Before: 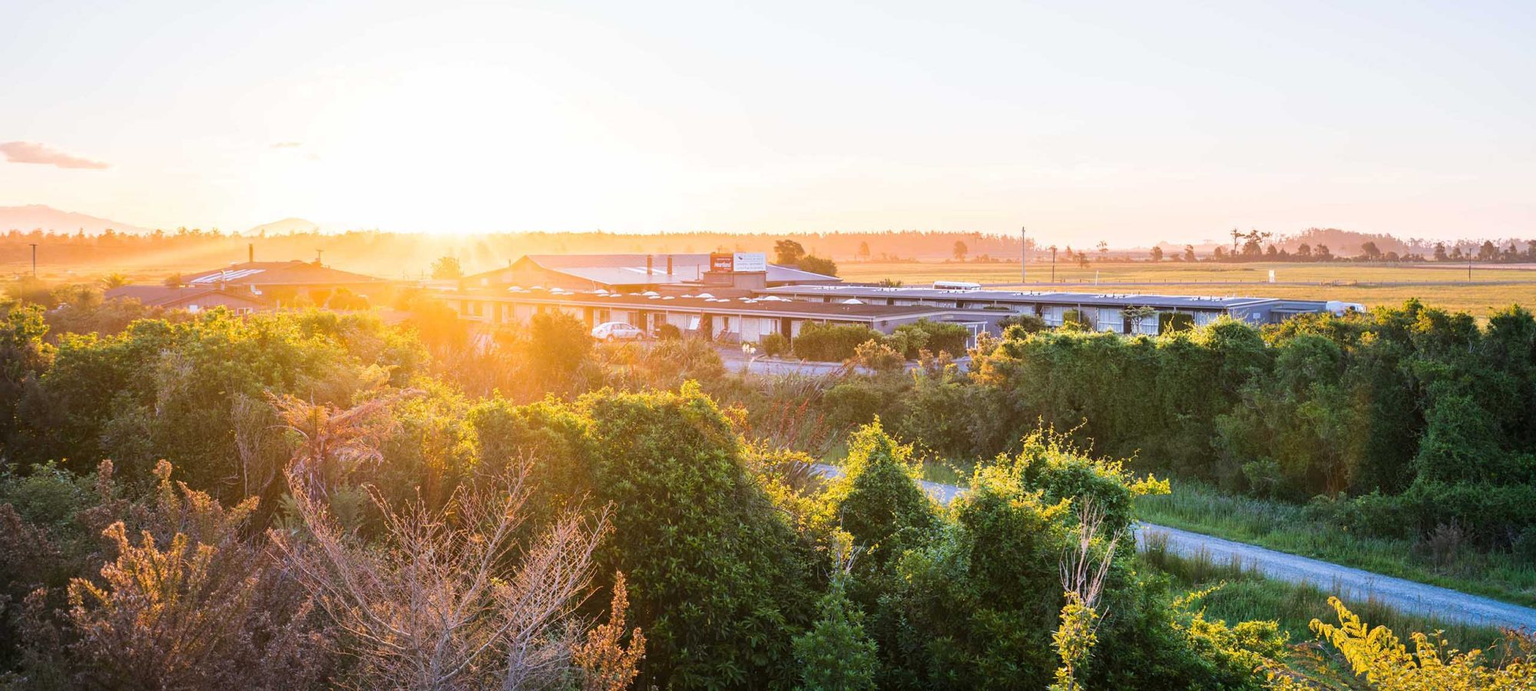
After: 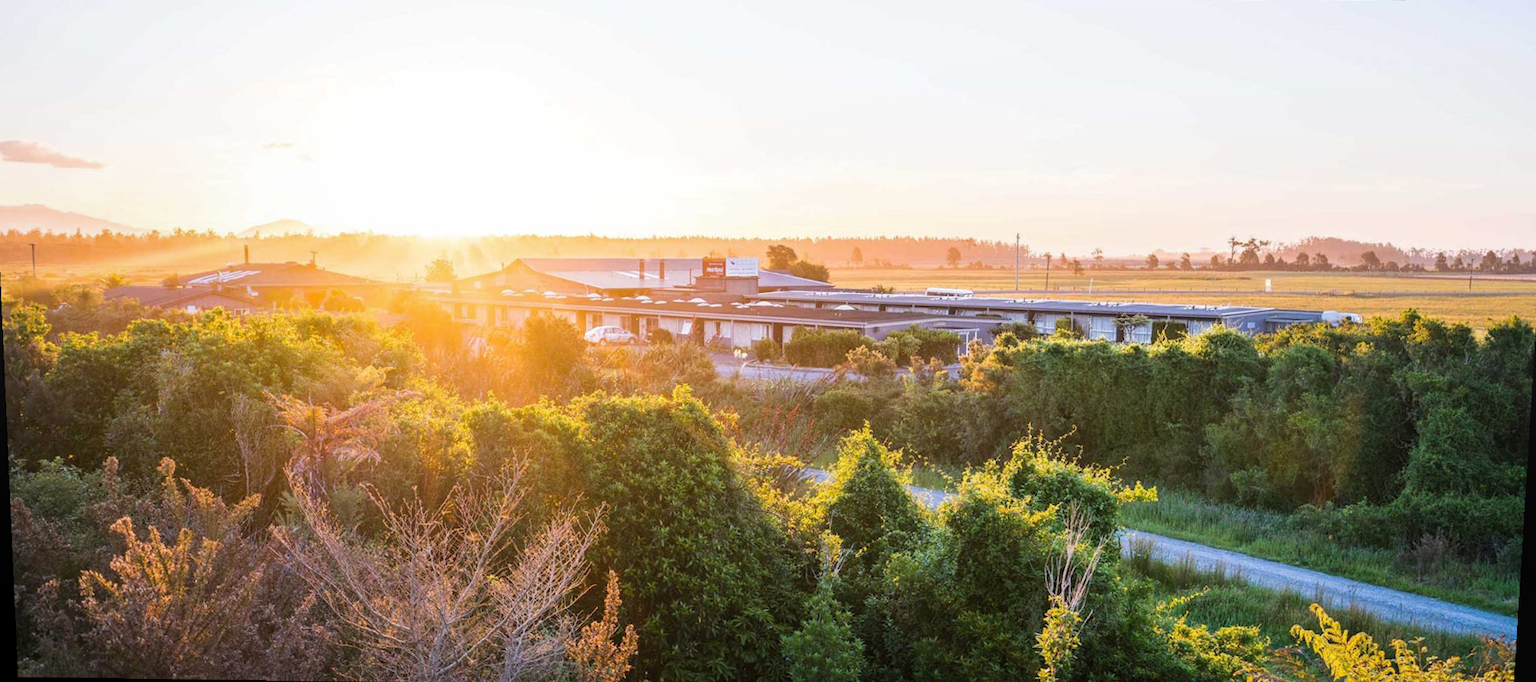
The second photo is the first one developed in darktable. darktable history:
crop and rotate: angle -0.5°
rotate and perspective: lens shift (vertical) 0.048, lens shift (horizontal) -0.024, automatic cropping off
local contrast: detail 110%
